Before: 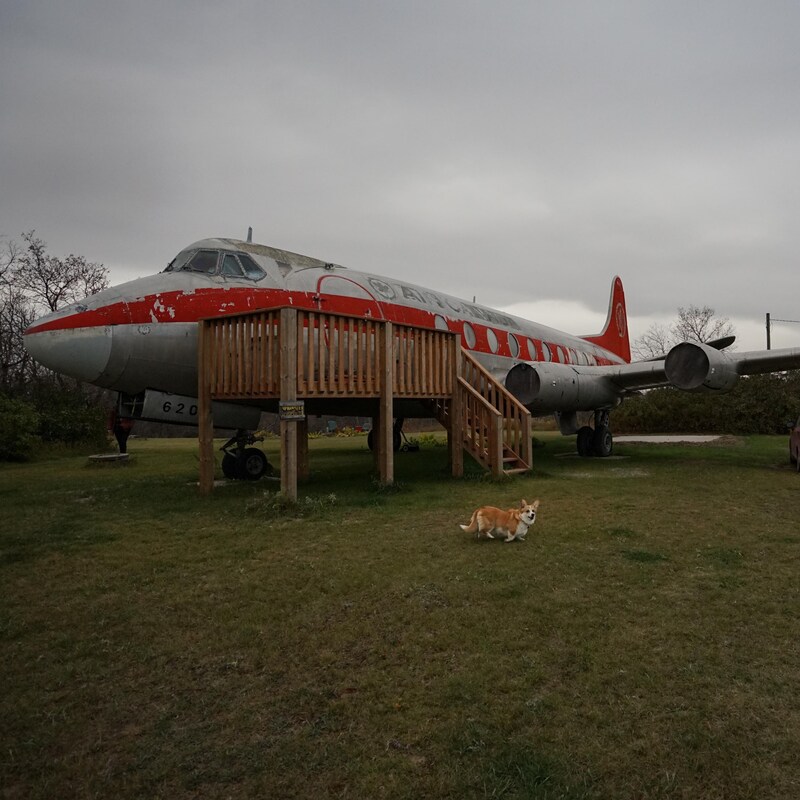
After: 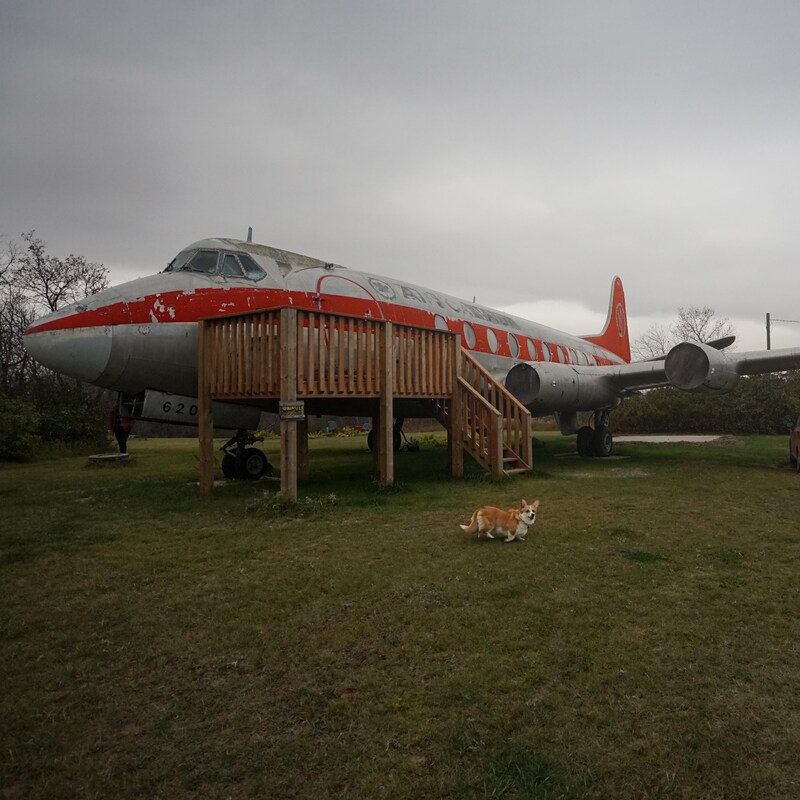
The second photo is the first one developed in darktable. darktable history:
white balance: emerald 1
bloom: on, module defaults
